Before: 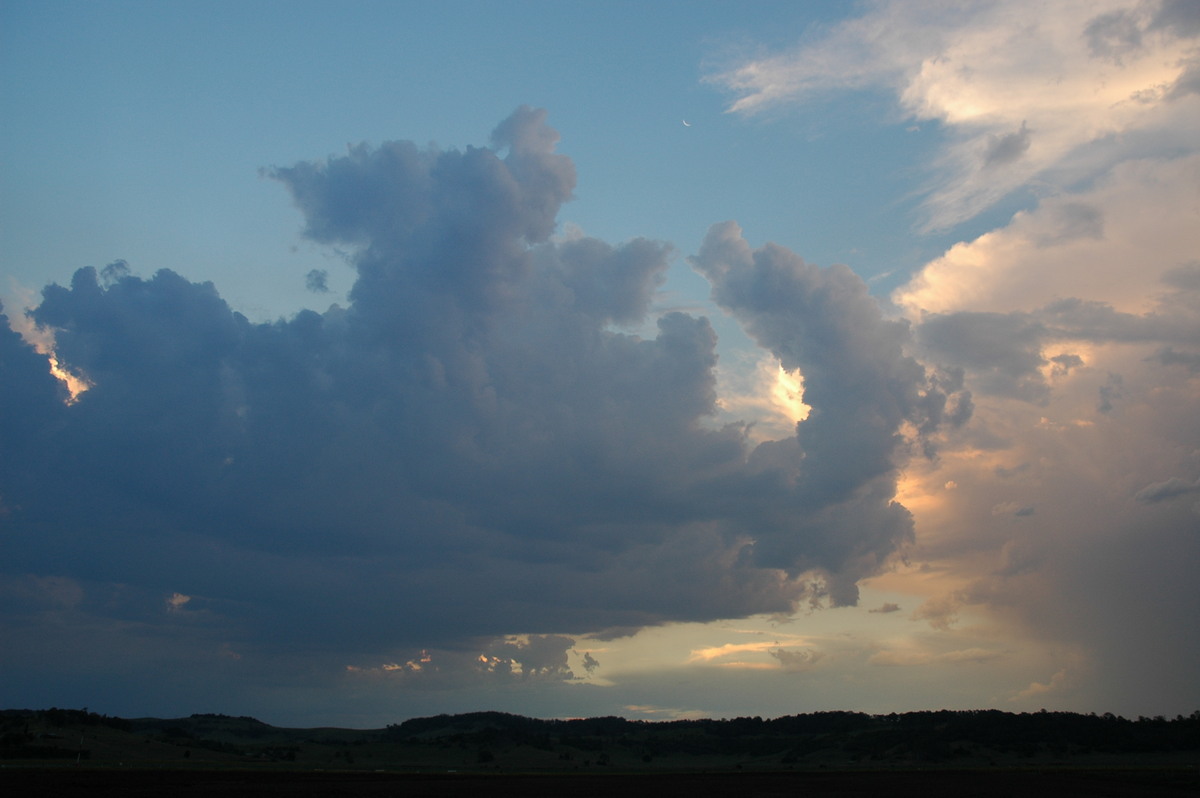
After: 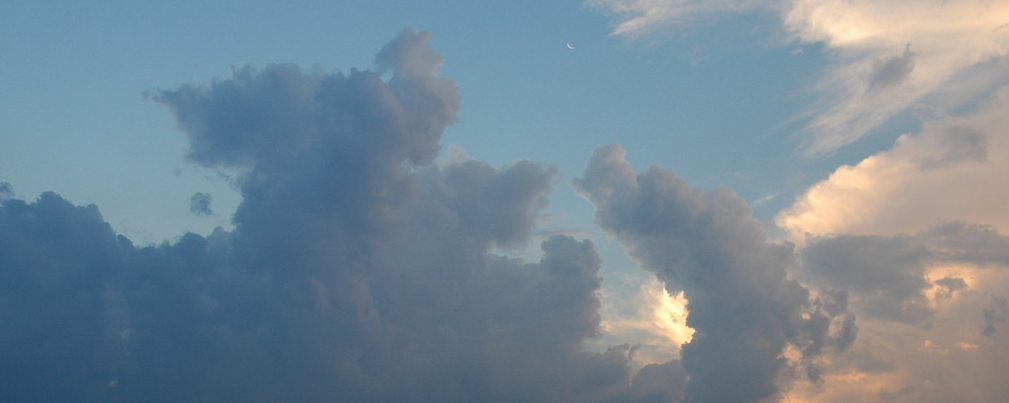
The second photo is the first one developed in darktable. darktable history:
crop and rotate: left 9.693%, top 9.657%, right 6.209%, bottom 39.76%
